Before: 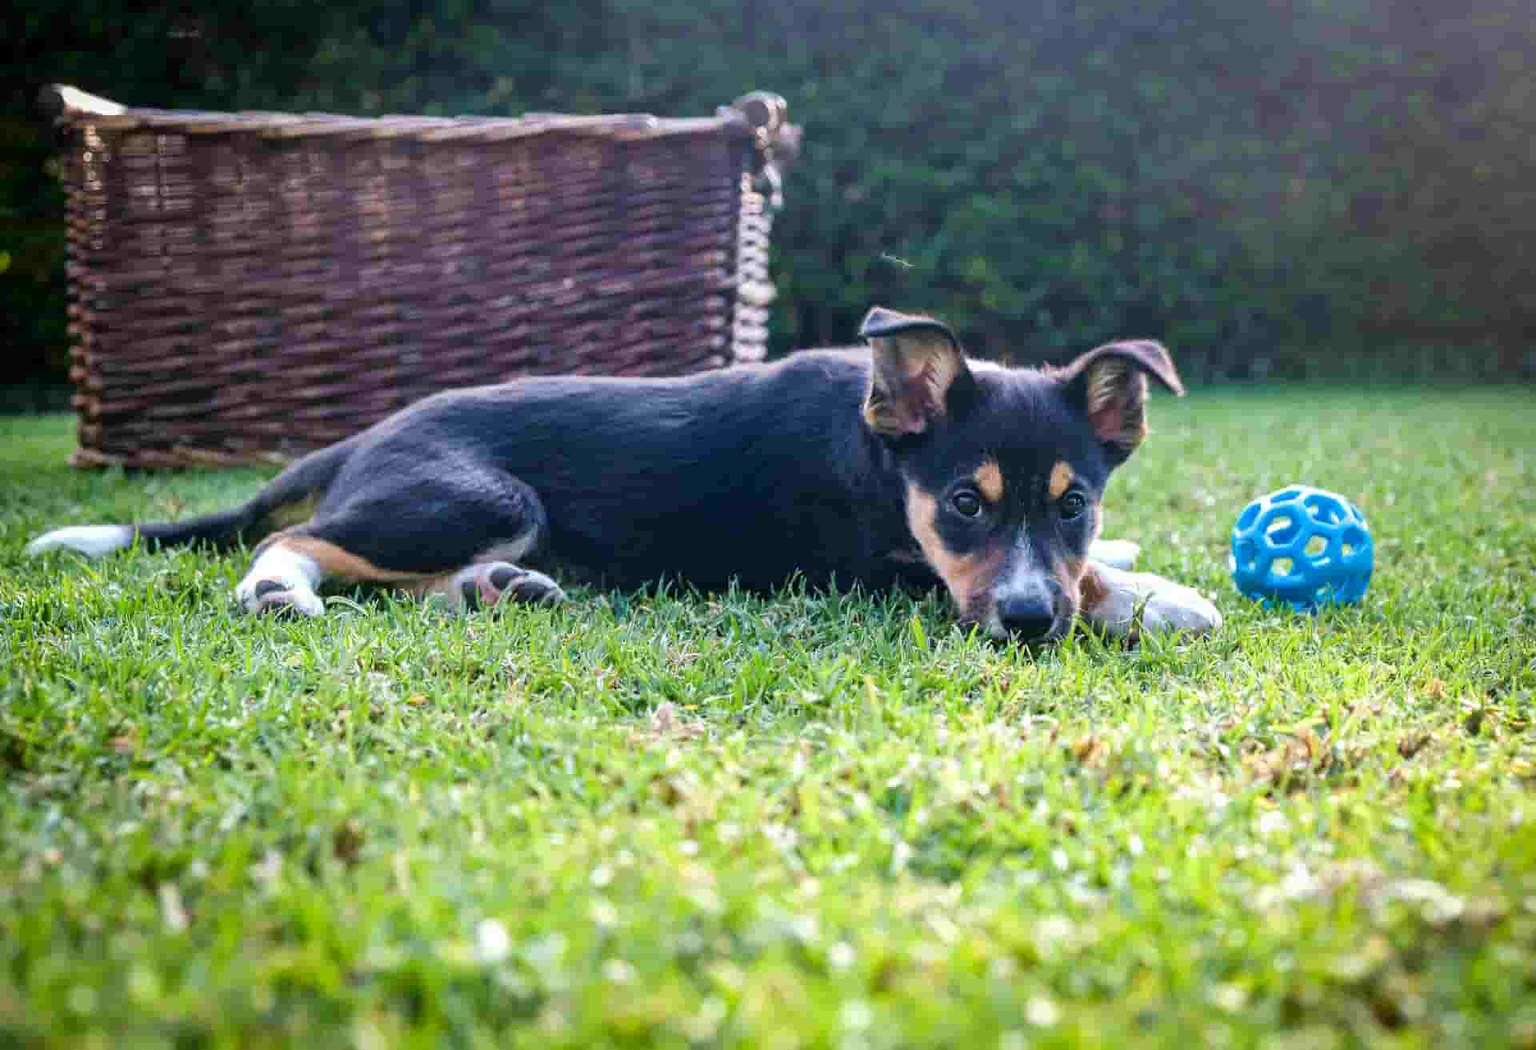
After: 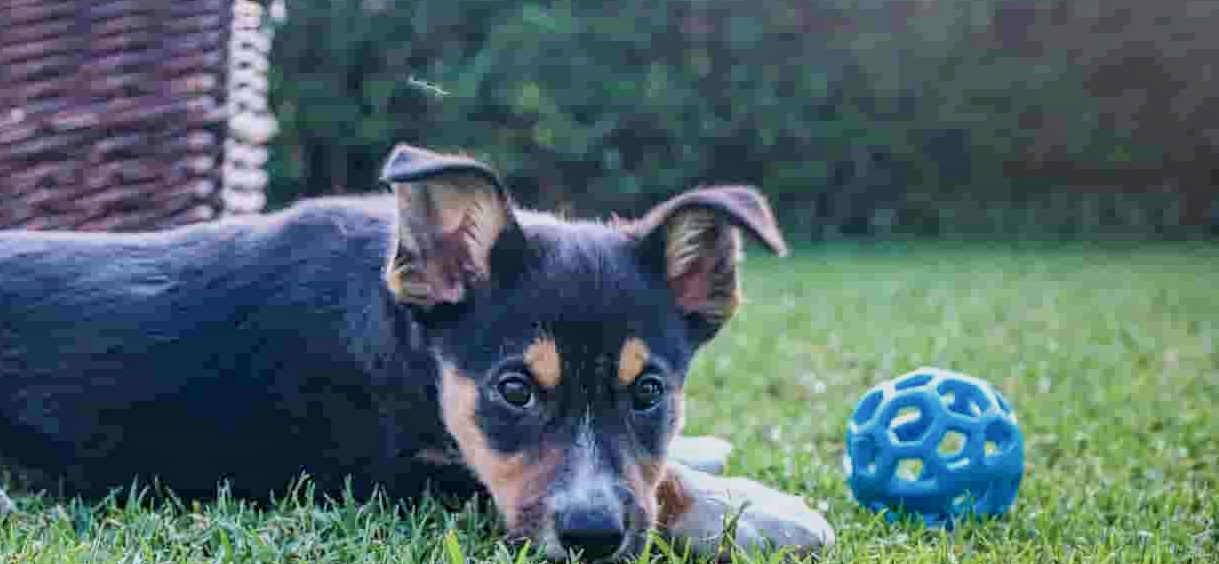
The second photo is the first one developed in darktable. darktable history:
color calibration: x 0.354, y 0.367, temperature 4728.52 K, gamut compression 2.97
tone equalizer: -8 EV -0.002 EV, -7 EV 0.004 EV, -6 EV -0.035 EV, -5 EV 0.019 EV, -4 EV -0.019 EV, -3 EV 0.04 EV, -2 EV -0.088 EV, -1 EV -0.31 EV, +0 EV -0.599 EV, smoothing diameter 24.81%, edges refinement/feathering 9.95, preserve details guided filter
contrast equalizer: octaves 7, y [[0.514, 0.573, 0.581, 0.508, 0.5, 0.5], [0.5 ×6], [0.5 ×6], [0 ×6], [0 ×6]], mix -0.206
local contrast: detail 130%
exposure: exposure 0.128 EV, compensate highlight preservation false
shadows and highlights: soften with gaussian
crop: left 36.112%, top 18.272%, right 0.394%, bottom 38.742%
